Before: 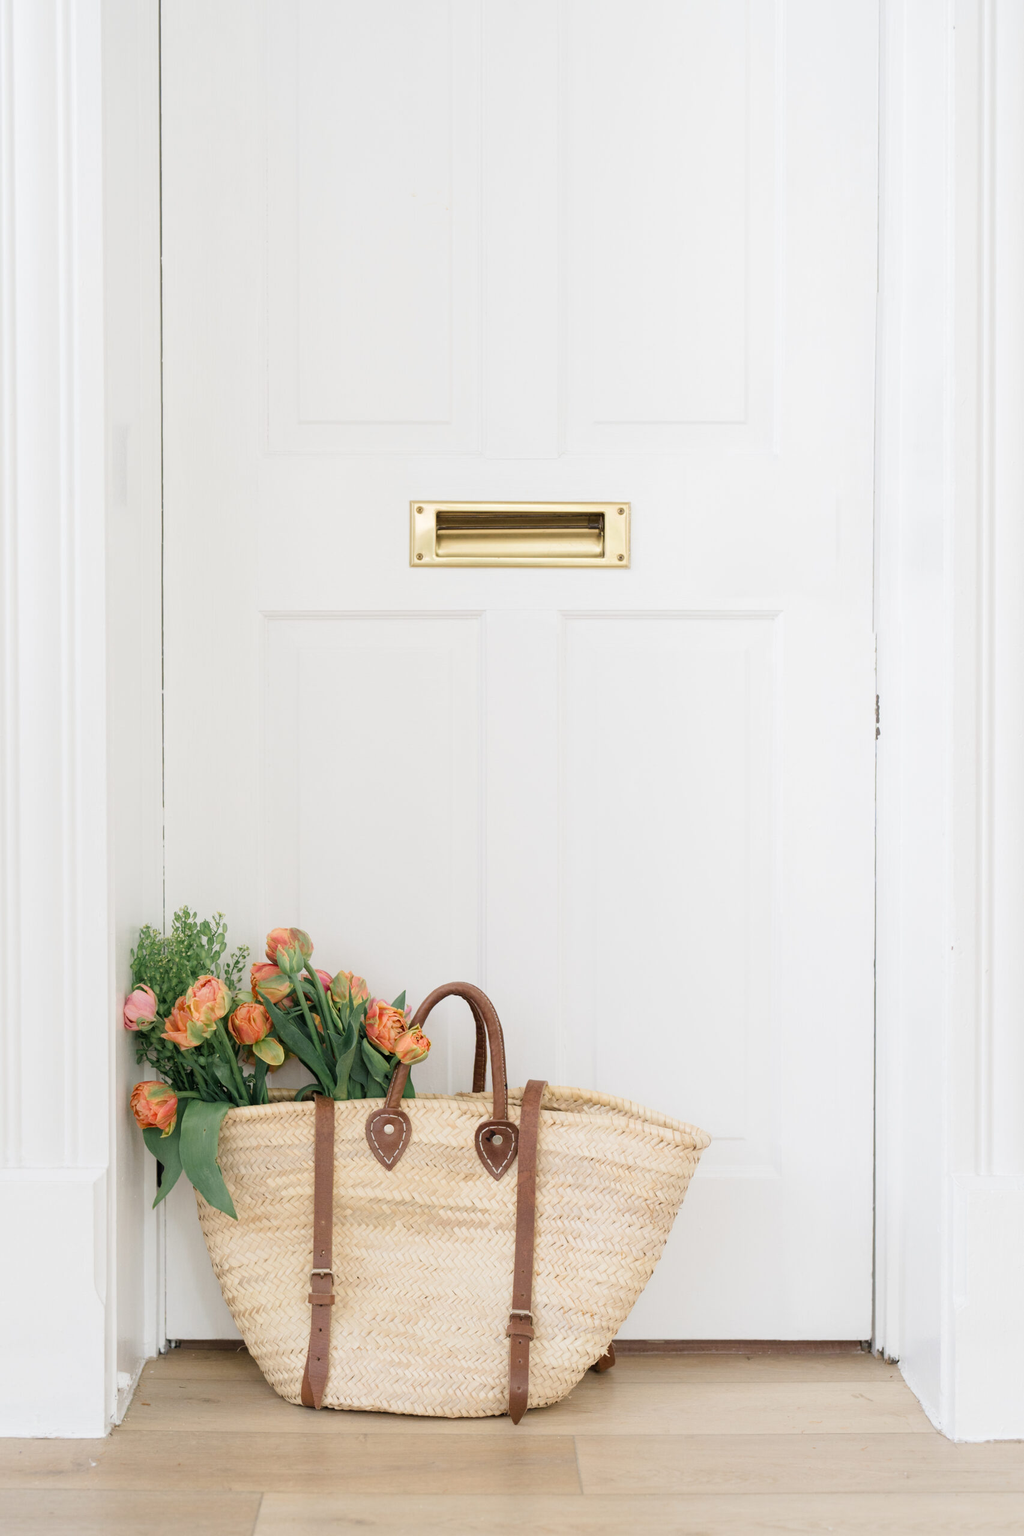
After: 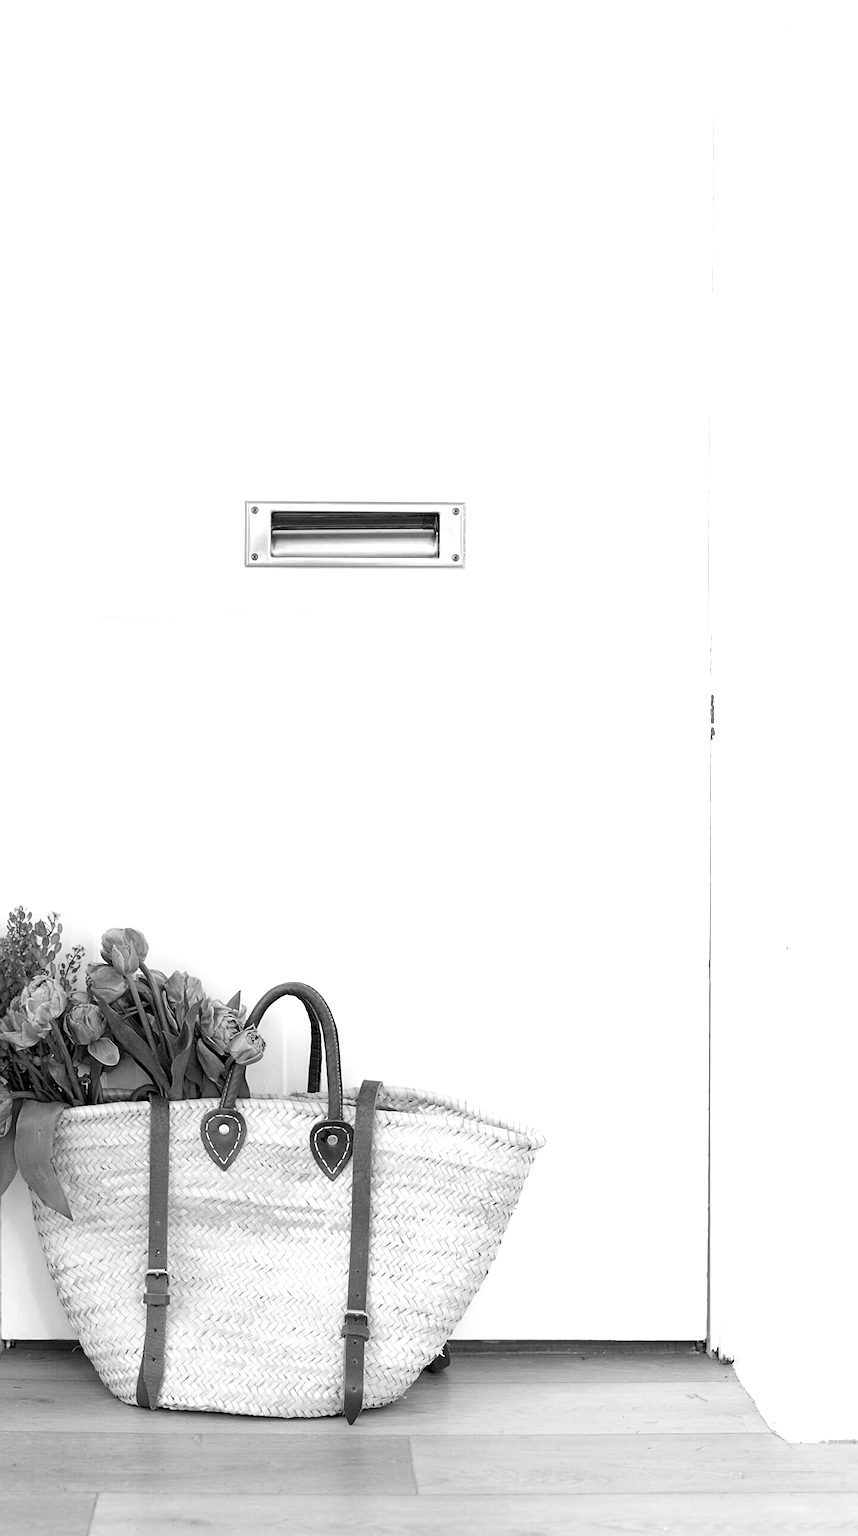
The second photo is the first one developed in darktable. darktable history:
color balance rgb: shadows lift › chroma 2.79%, shadows lift › hue 190.66°, power › hue 171.85°, highlights gain › chroma 2.16%, highlights gain › hue 75.26°, global offset › luminance -0.51%, perceptual saturation grading › highlights -33.8%, perceptual saturation grading › mid-tones 14.98%, perceptual saturation grading › shadows 48.43%, perceptual brilliance grading › highlights 15.68%, perceptual brilliance grading › mid-tones 6.62%, perceptual brilliance grading › shadows -14.98%, global vibrance 11.32%, contrast 5.05%
sharpen: on, module defaults
crop: left 16.145%
color zones: curves: ch0 [(0, 0.48) (0.209, 0.398) (0.305, 0.332) (0.429, 0.493) (0.571, 0.5) (0.714, 0.5) (0.857, 0.5) (1, 0.48)]; ch1 [(0, 0.633) (0.143, 0.586) (0.286, 0.489) (0.429, 0.448) (0.571, 0.31) (0.714, 0.335) (0.857, 0.492) (1, 0.633)]; ch2 [(0, 0.448) (0.143, 0.498) (0.286, 0.5) (0.429, 0.5) (0.571, 0.5) (0.714, 0.5) (0.857, 0.5) (1, 0.448)]
monochrome: on, module defaults
white balance: red 0.974, blue 1.044
